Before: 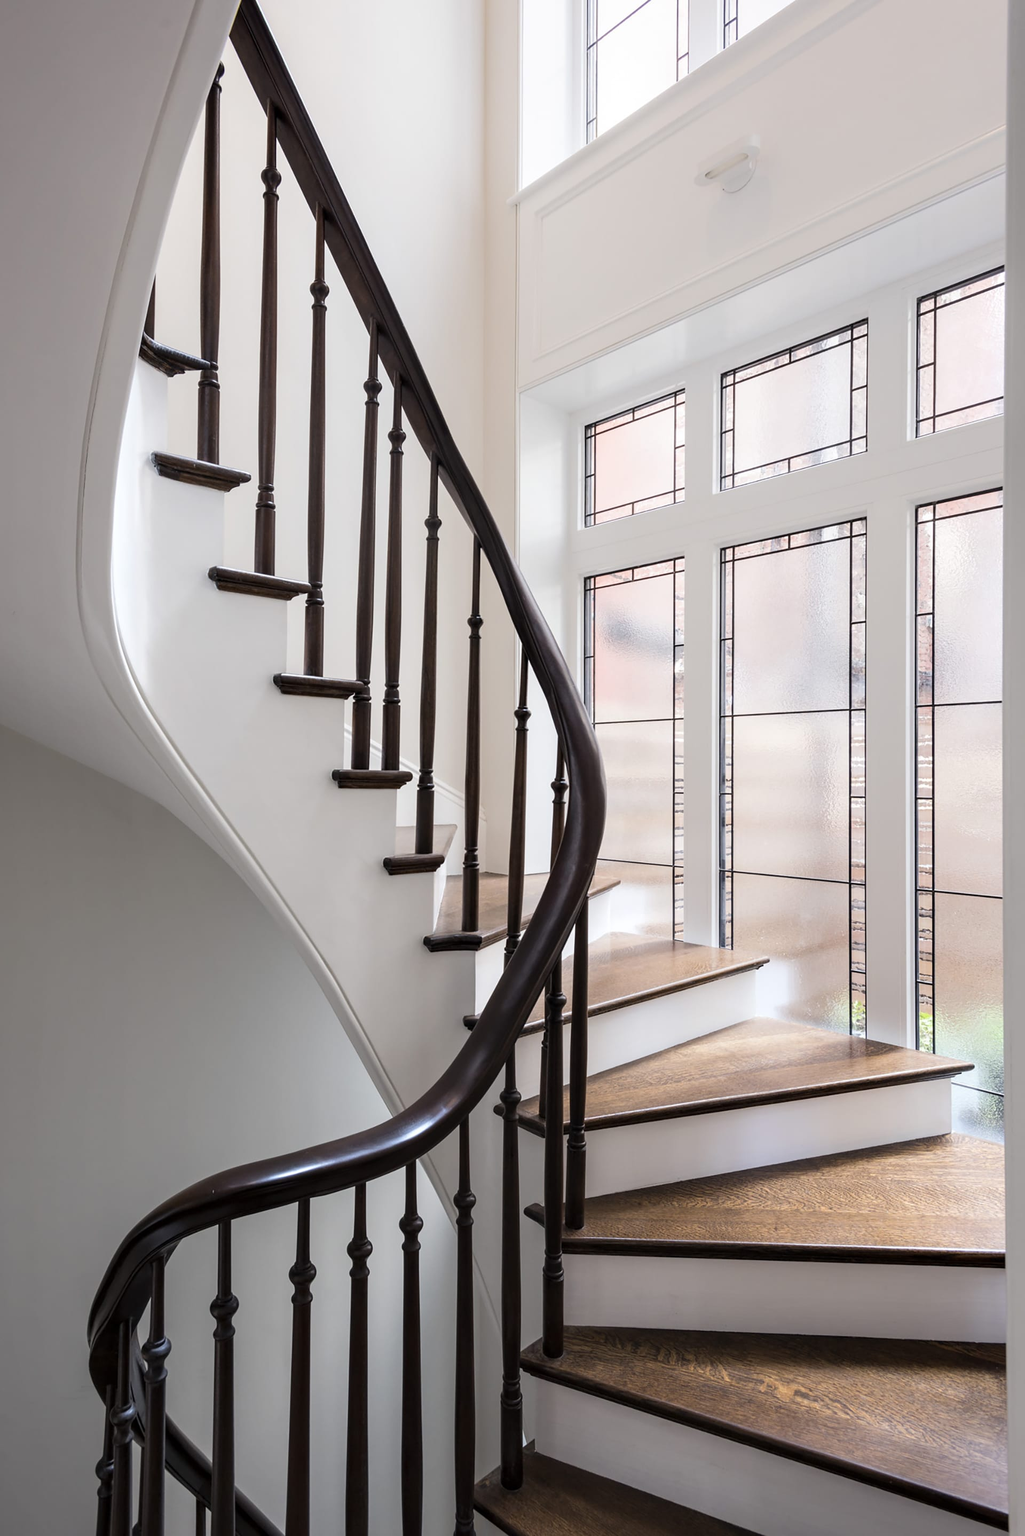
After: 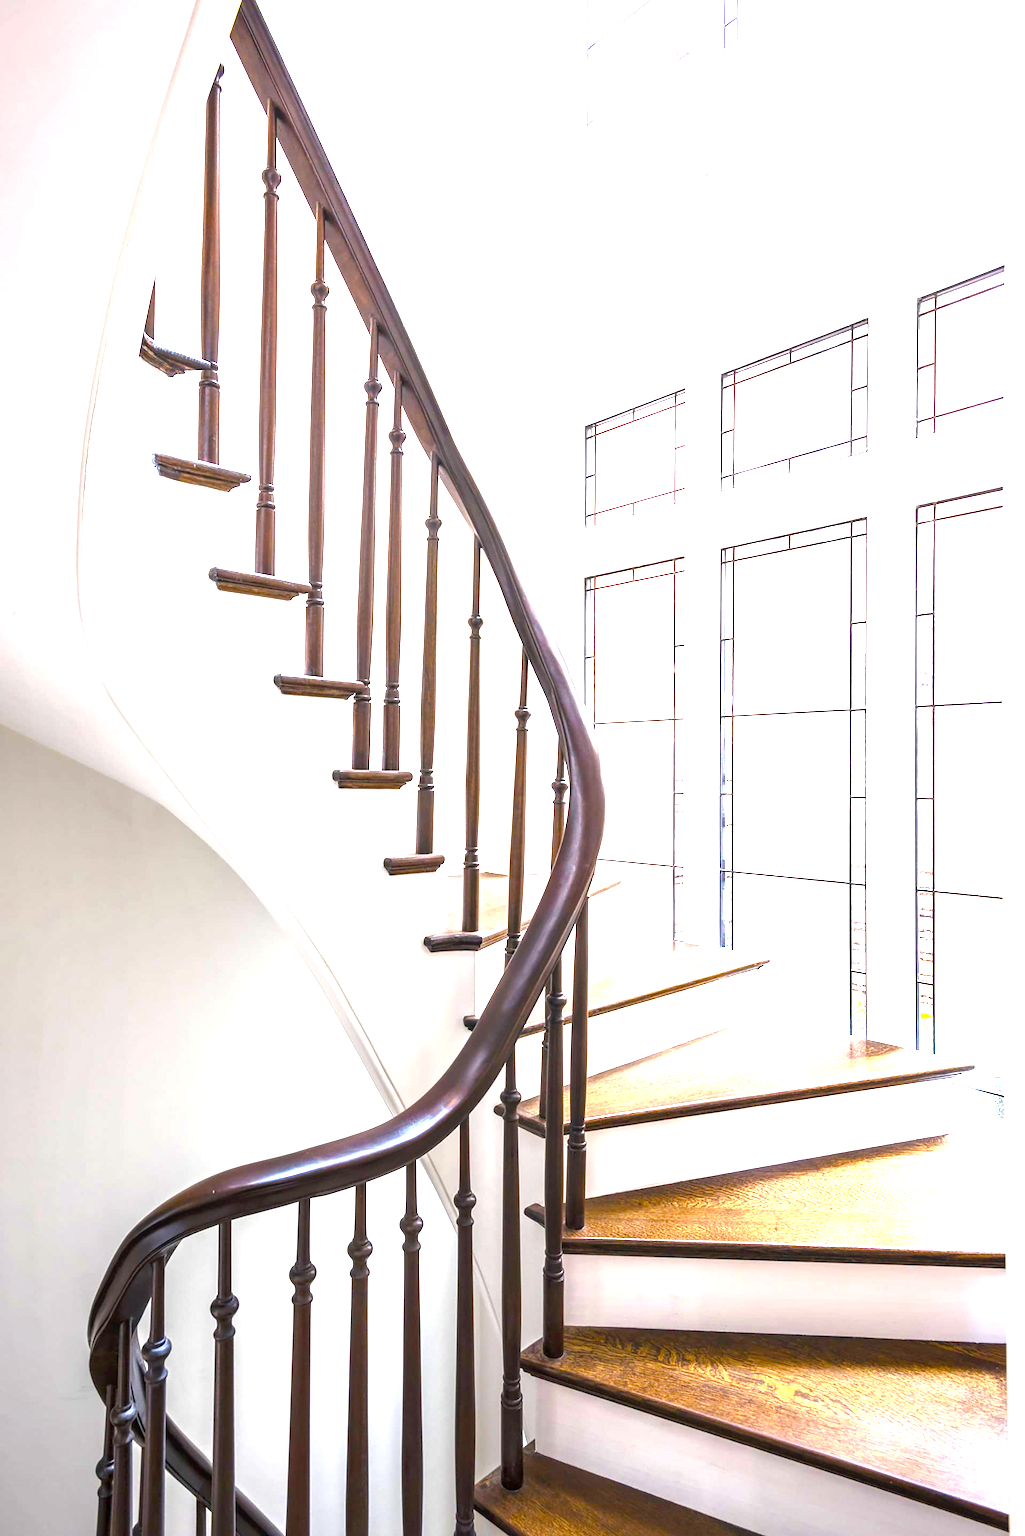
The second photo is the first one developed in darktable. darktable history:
local contrast: on, module defaults
exposure: black level correction 0, exposure 1.5 EV, compensate highlight preservation false
color balance rgb: linear chroma grading › shadows 10%, linear chroma grading › highlights 10%, linear chroma grading › global chroma 15%, linear chroma grading › mid-tones 15%, perceptual saturation grading › global saturation 40%, perceptual saturation grading › highlights -25%, perceptual saturation grading › mid-tones 35%, perceptual saturation grading › shadows 35%, perceptual brilliance grading › global brilliance 11.29%, global vibrance 11.29%
